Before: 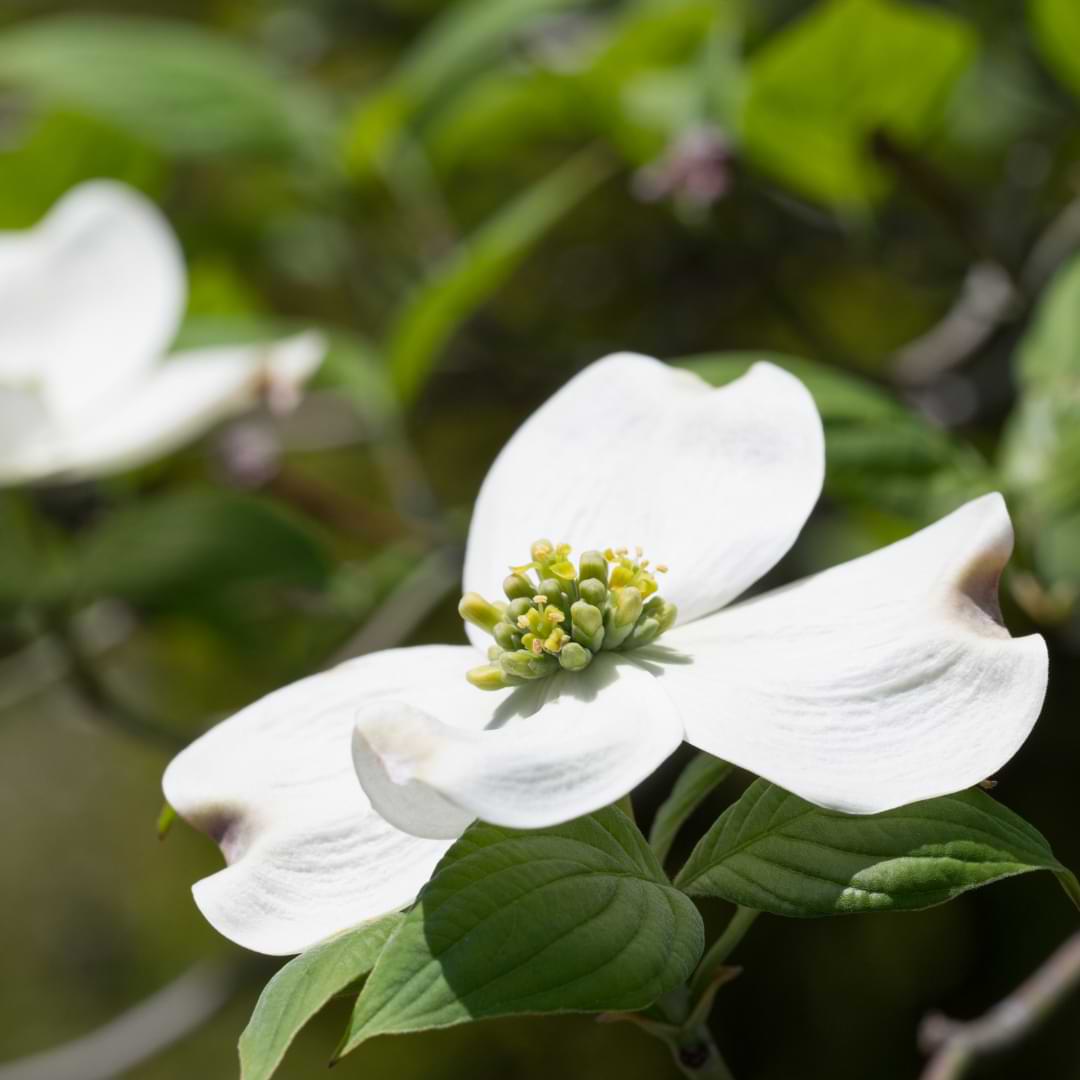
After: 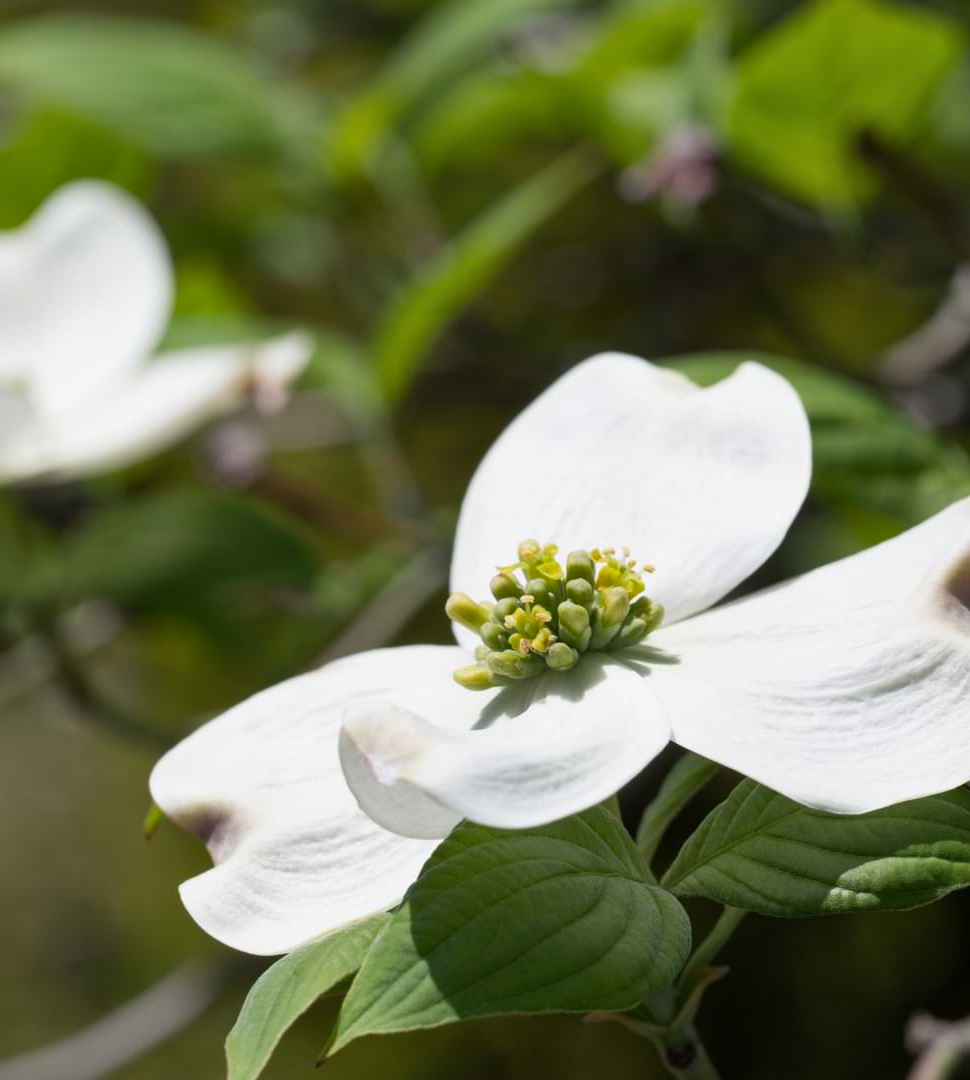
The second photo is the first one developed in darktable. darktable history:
crop and rotate: left 1.285%, right 8.826%
shadows and highlights: shadows 23, highlights -48.57, soften with gaussian
